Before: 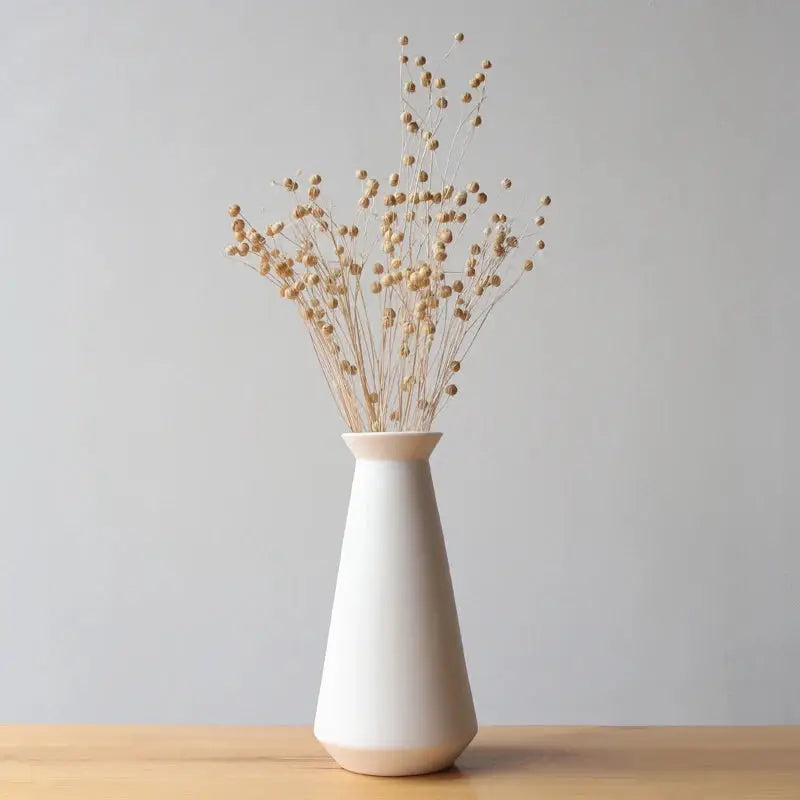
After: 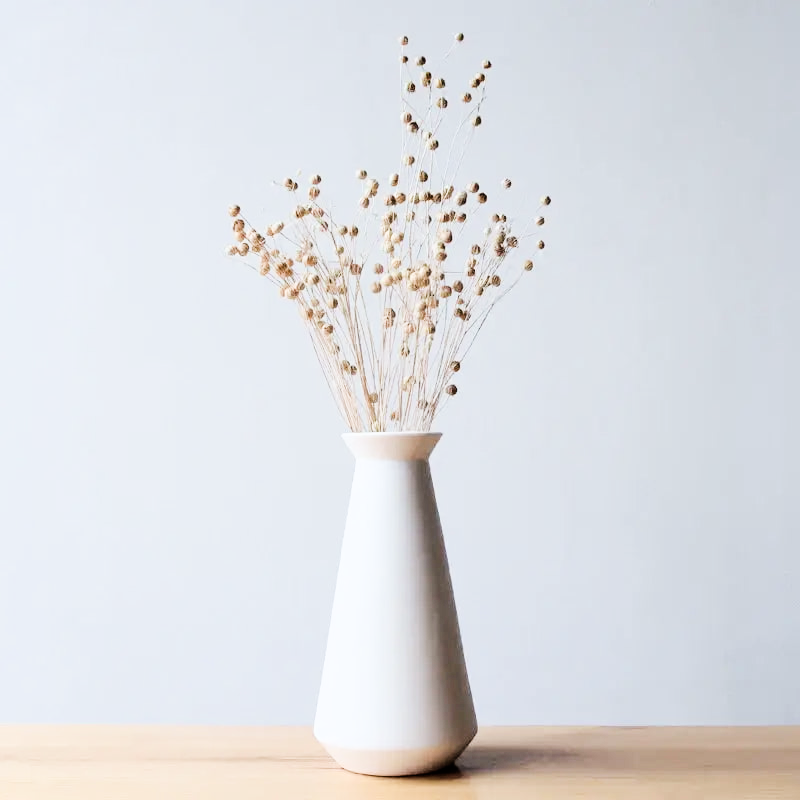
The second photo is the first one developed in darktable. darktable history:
filmic rgb: black relative exposure -5 EV, hardness 2.88, contrast 1.2, highlights saturation mix -30%
color calibration: illuminant custom, x 0.368, y 0.373, temperature 4330.32 K
color balance rgb: shadows lift › chroma 1%, shadows lift › hue 28.8°, power › hue 60°, highlights gain › chroma 1%, highlights gain › hue 60°, global offset › luminance 0.25%, perceptual saturation grading › highlights -20%, perceptual saturation grading › shadows 20%, perceptual brilliance grading › highlights 5%, perceptual brilliance grading › shadows -10%, global vibrance 19.67%
tone equalizer: -8 EV -1.08 EV, -7 EV -1.01 EV, -6 EV -0.867 EV, -5 EV -0.578 EV, -3 EV 0.578 EV, -2 EV 0.867 EV, -1 EV 1.01 EV, +0 EV 1.08 EV, edges refinement/feathering 500, mask exposure compensation -1.57 EV, preserve details no
